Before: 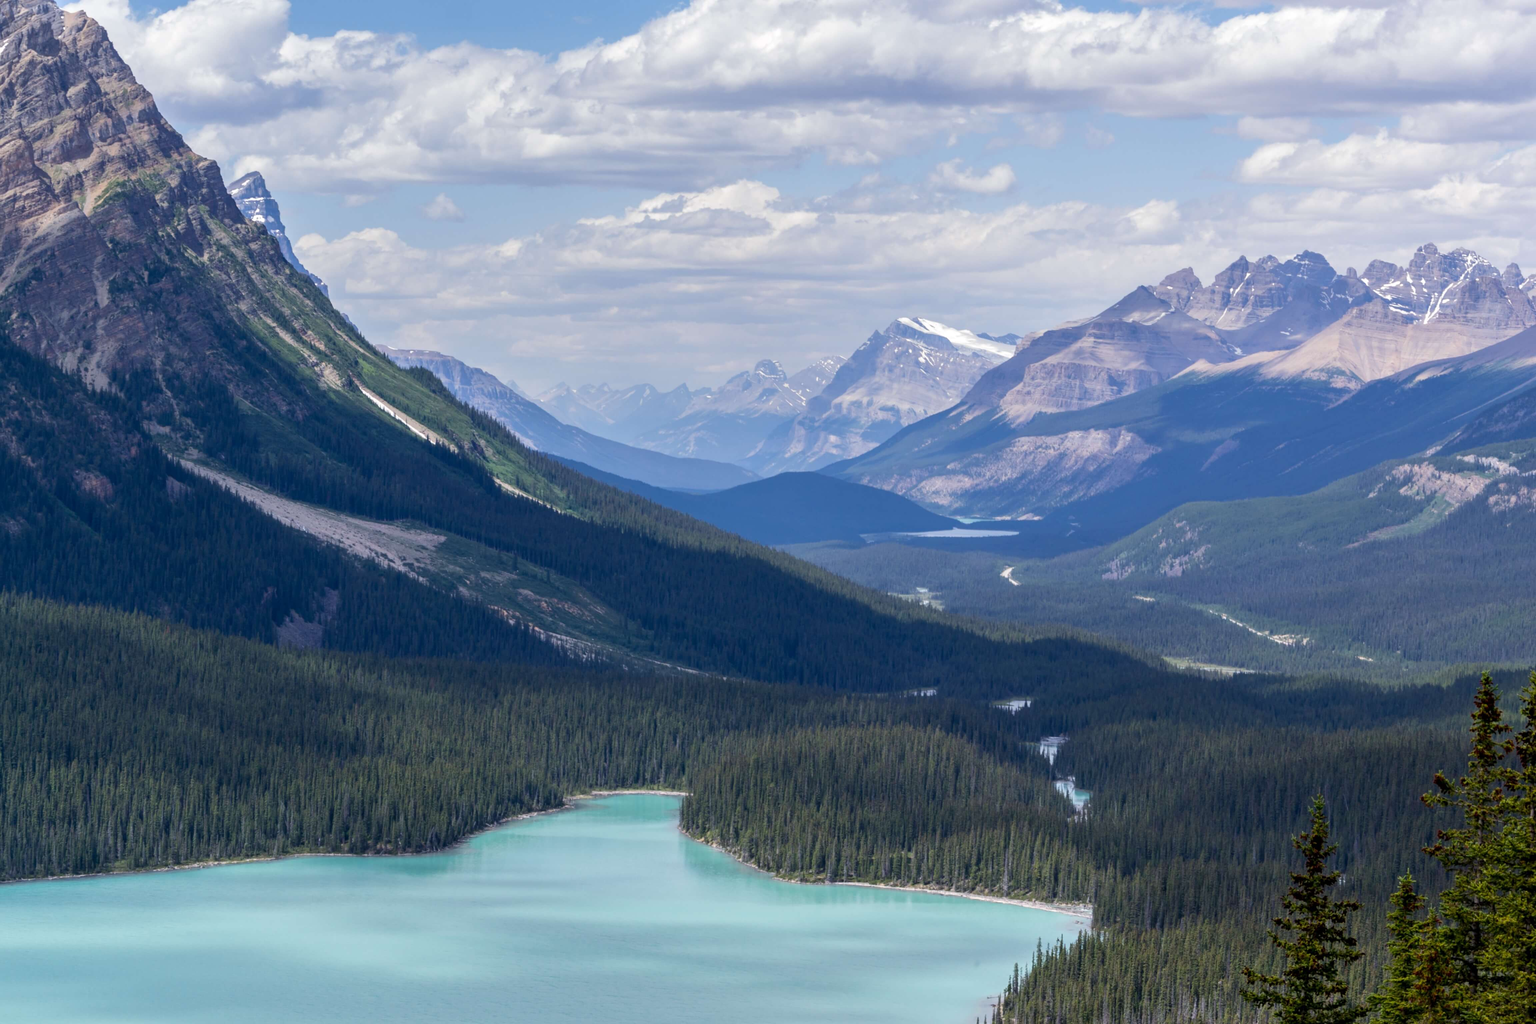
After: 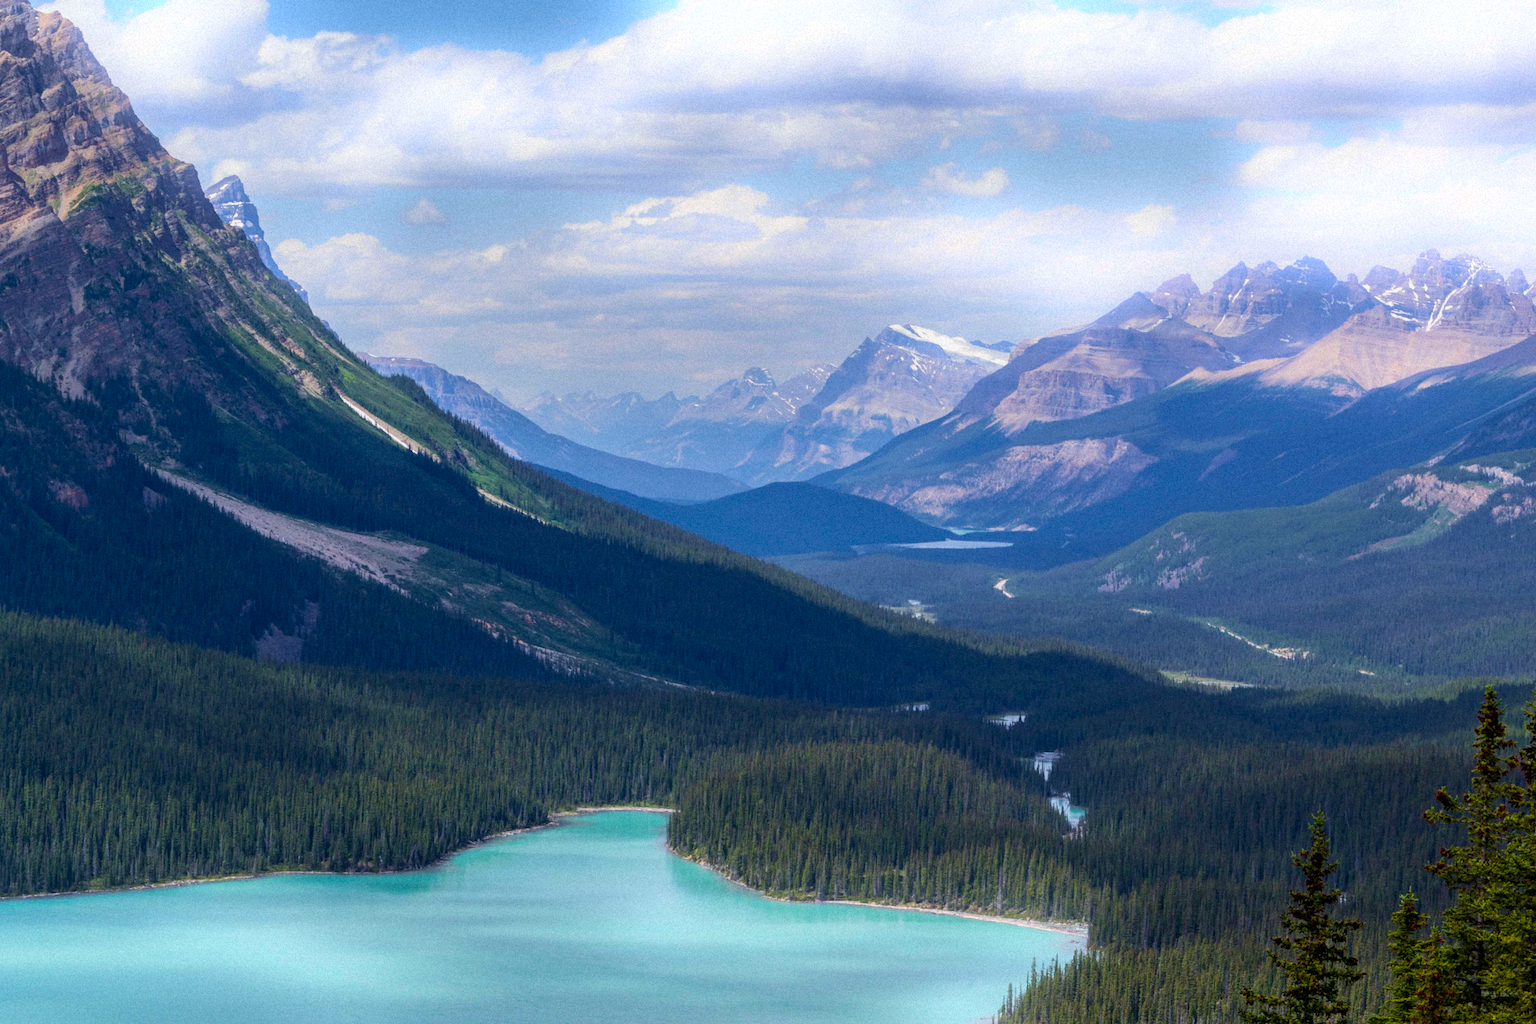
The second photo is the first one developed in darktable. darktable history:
crop: left 1.743%, right 0.268%, bottom 2.011%
exposure: exposure -0.21 EV, compensate highlight preservation false
bloom: on, module defaults
grain: mid-tones bias 0%
contrast brightness saturation: contrast 0.08, saturation 0.2
velvia: on, module defaults
